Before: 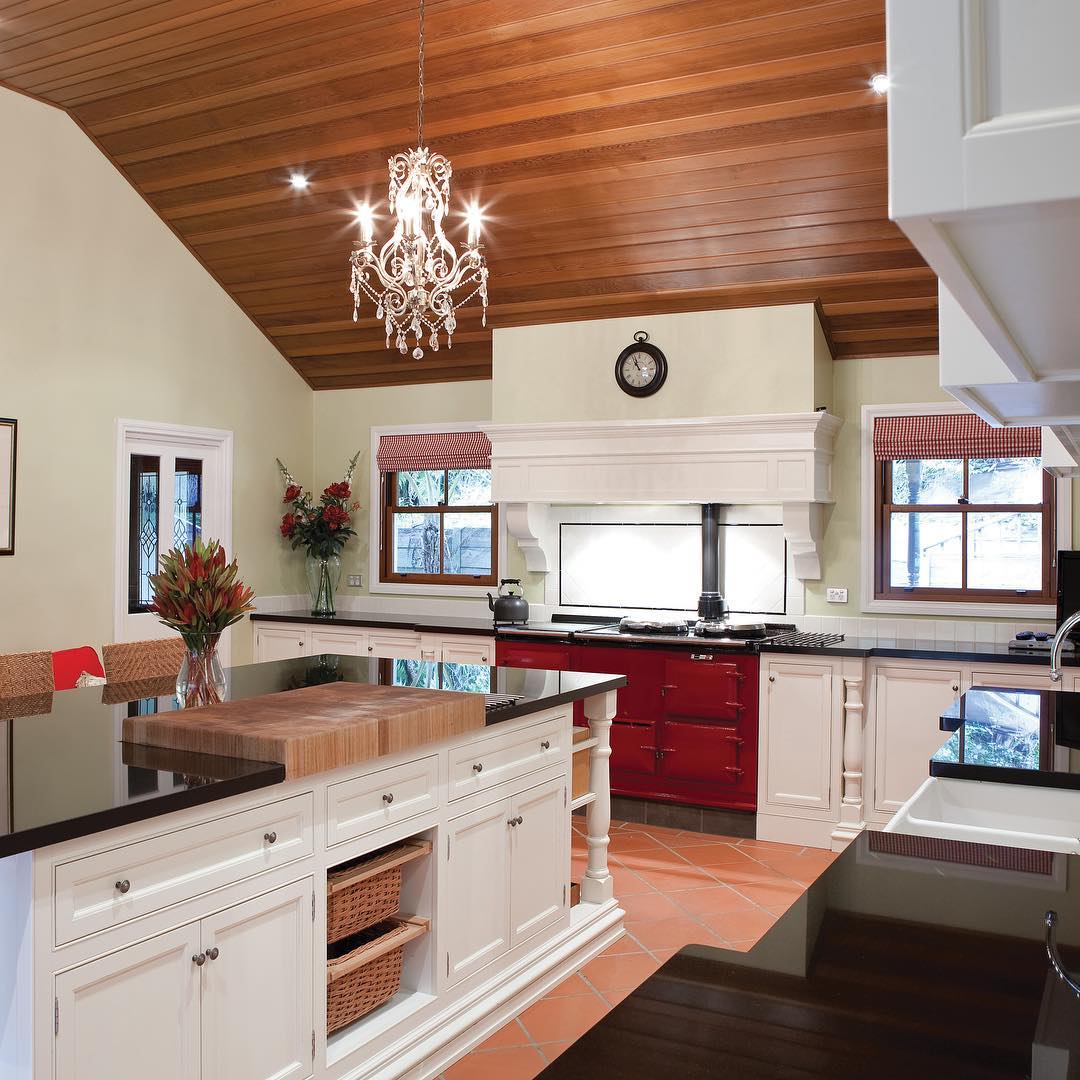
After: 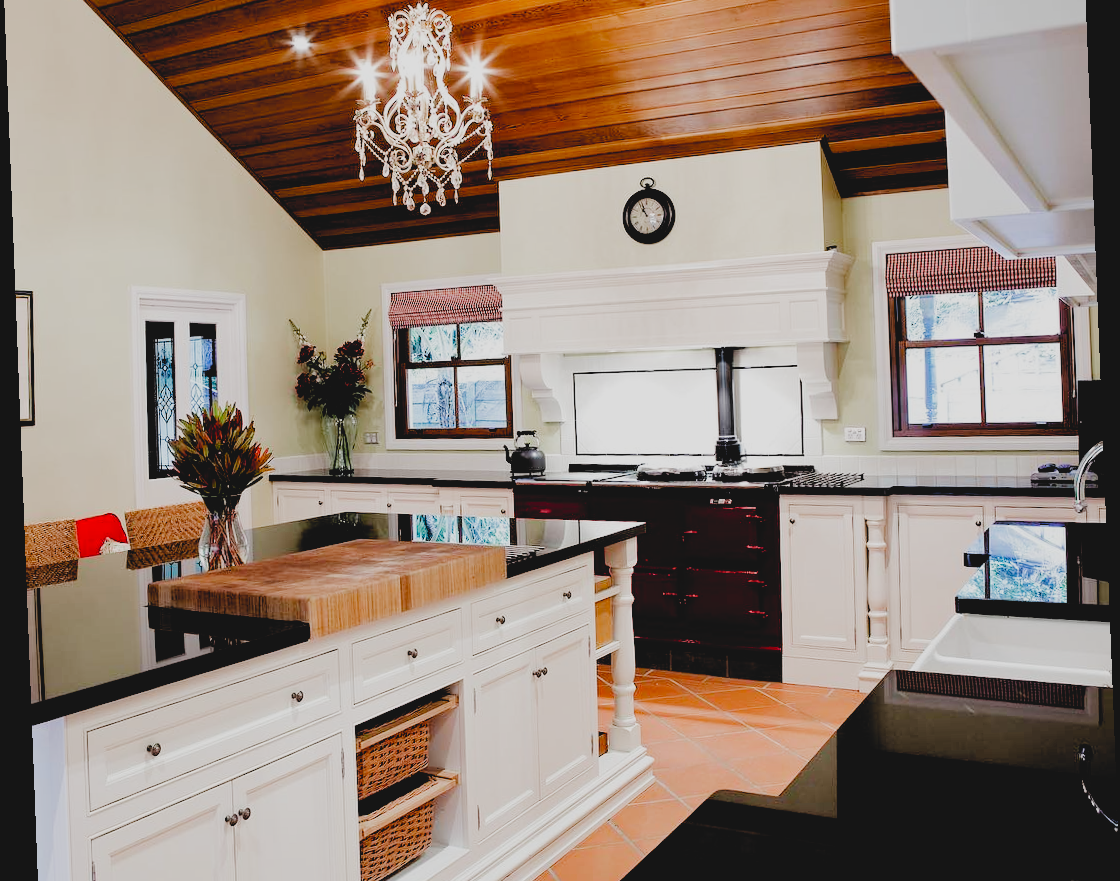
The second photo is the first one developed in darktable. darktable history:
crop and rotate: top 15.774%, bottom 5.506%
rotate and perspective: rotation -2.22°, lens shift (horizontal) -0.022, automatic cropping off
contrast brightness saturation: contrast -0.1, brightness 0.05, saturation 0.08
tone equalizer: -8 EV -0.417 EV, -7 EV -0.389 EV, -6 EV -0.333 EV, -5 EV -0.222 EV, -3 EV 0.222 EV, -2 EV 0.333 EV, -1 EV 0.389 EV, +0 EV 0.417 EV, edges refinement/feathering 500, mask exposure compensation -1.57 EV, preserve details no
filmic rgb: black relative exposure -2.85 EV, white relative exposure 4.56 EV, hardness 1.77, contrast 1.25, preserve chrominance no, color science v5 (2021)
